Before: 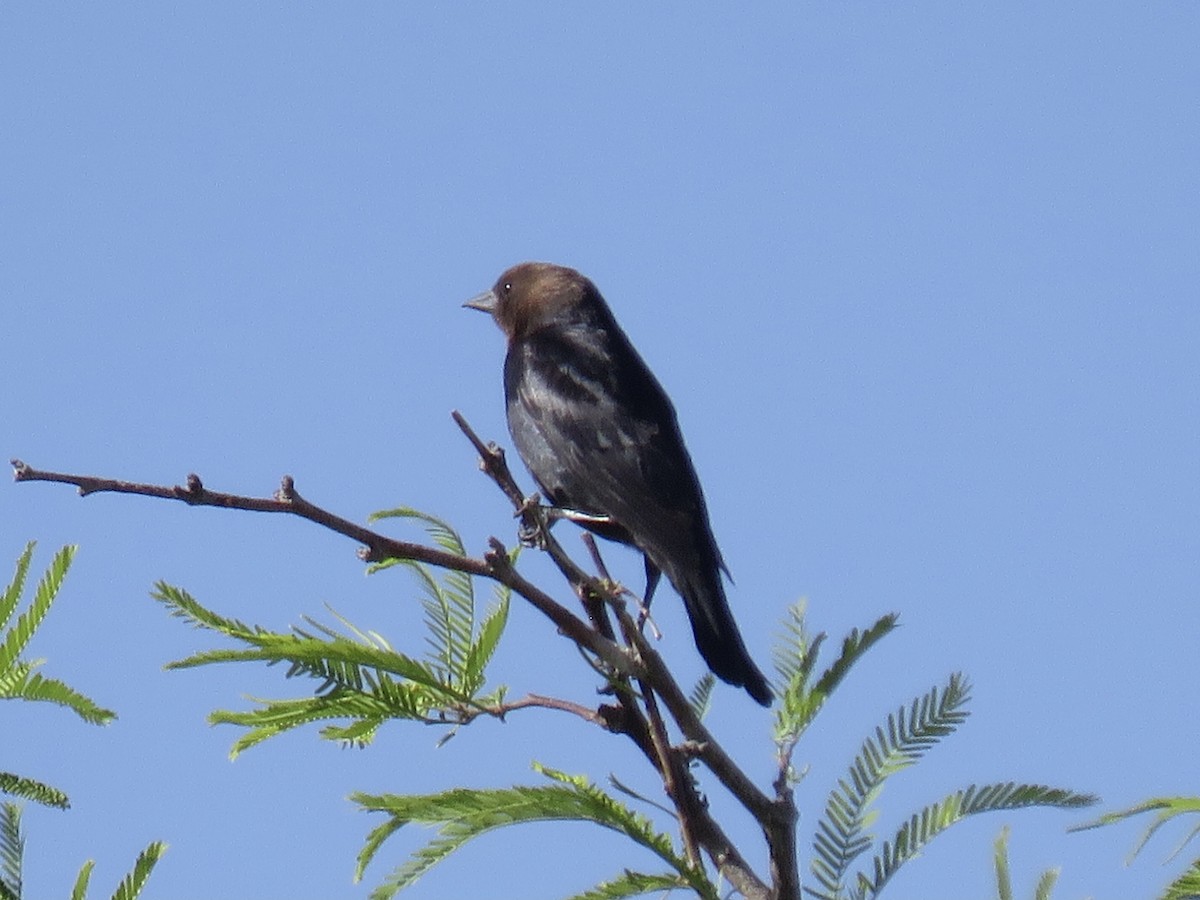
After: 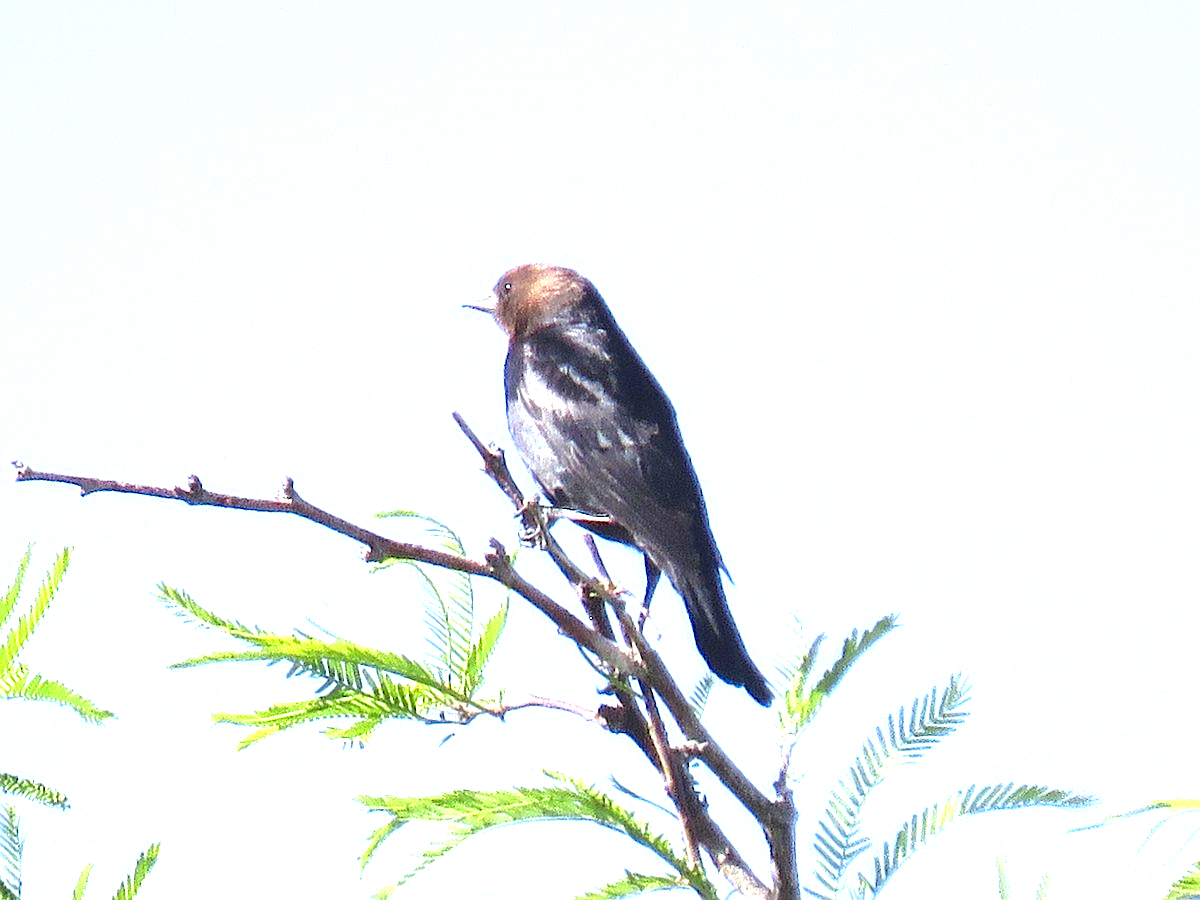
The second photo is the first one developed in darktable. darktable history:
sharpen: on, module defaults
exposure: exposure 2.176 EV, compensate highlight preservation false
